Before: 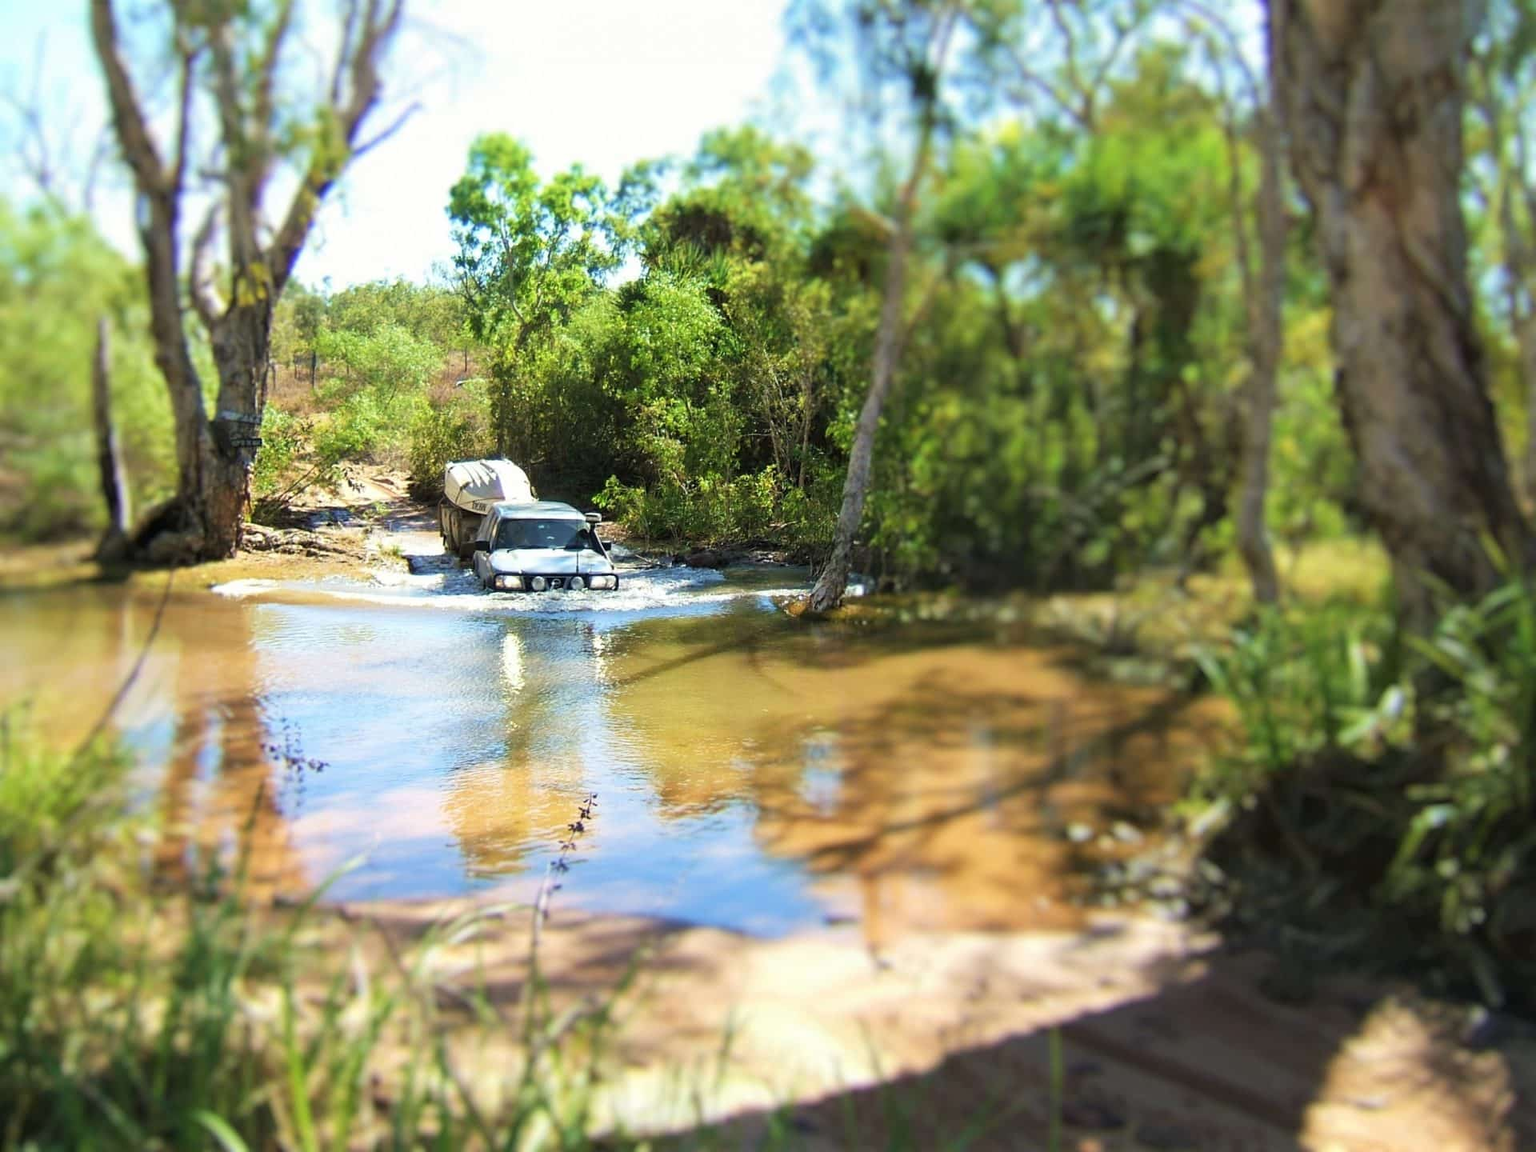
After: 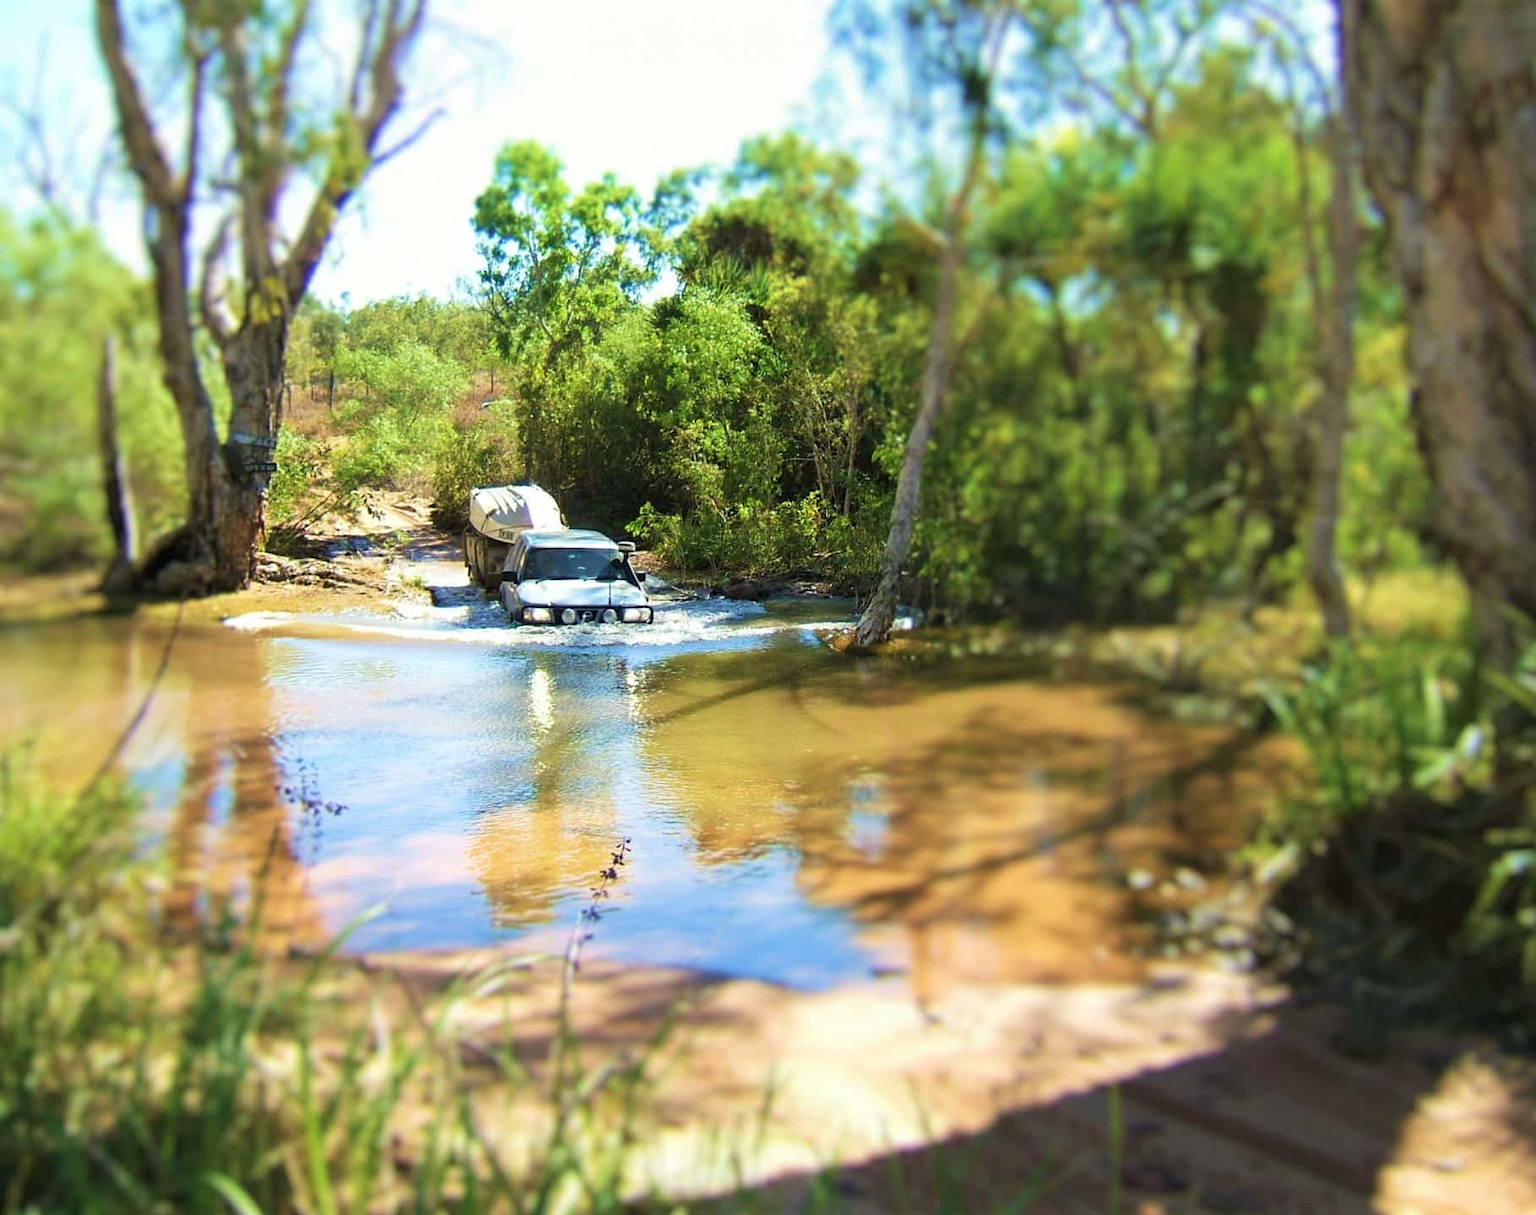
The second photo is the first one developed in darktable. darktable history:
crop and rotate: left 0%, right 5.272%
velvia: on, module defaults
